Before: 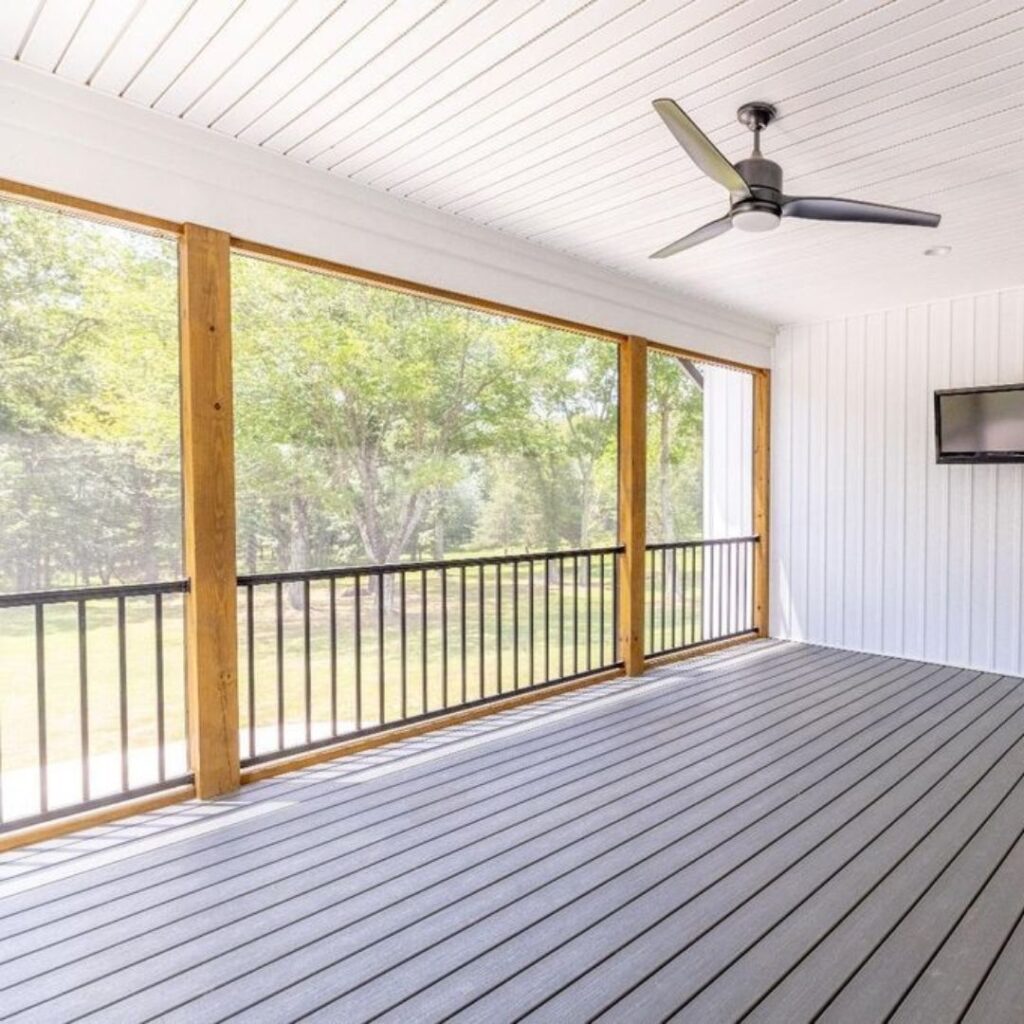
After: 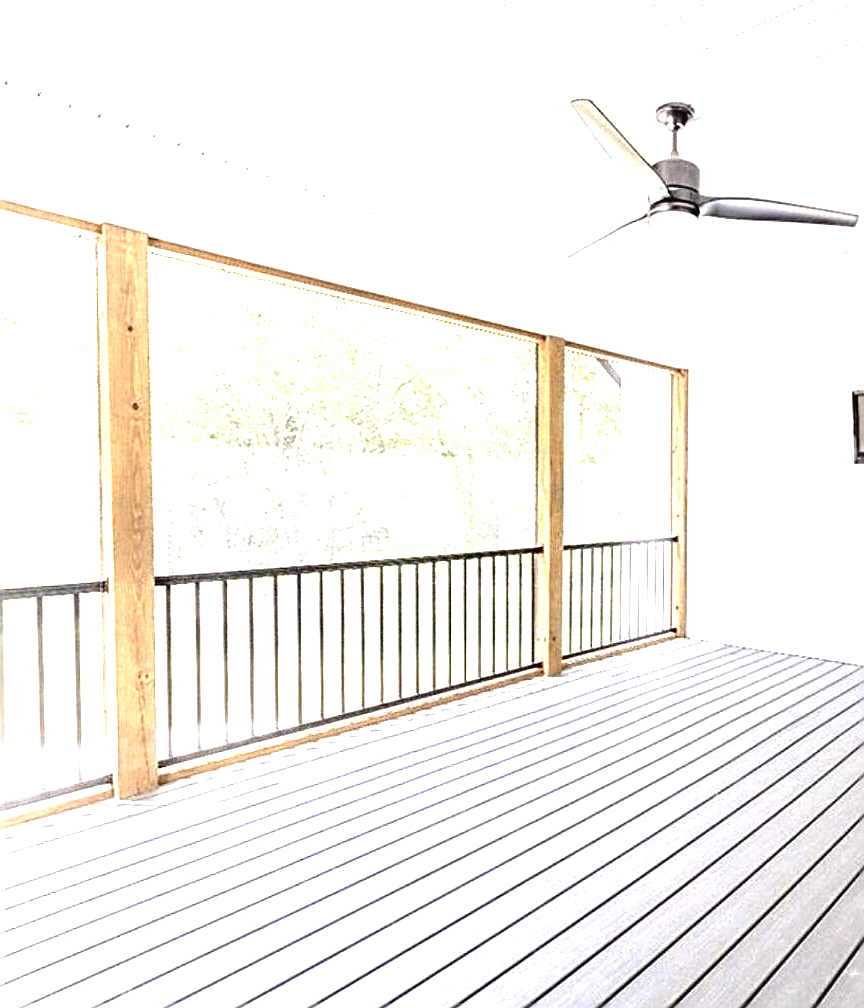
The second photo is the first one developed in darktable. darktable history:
exposure: black level correction 0, exposure 1.35 EV, compensate exposure bias true, compensate highlight preservation false
crop: left 8.026%, right 7.374%
sharpen: amount 0.901
contrast brightness saturation: contrast -0.05, saturation -0.41
tone equalizer: -8 EV -0.417 EV, -7 EV -0.389 EV, -6 EV -0.333 EV, -5 EV -0.222 EV, -3 EV 0.222 EV, -2 EV 0.333 EV, -1 EV 0.389 EV, +0 EV 0.417 EV, edges refinement/feathering 500, mask exposure compensation -1.57 EV, preserve details no
